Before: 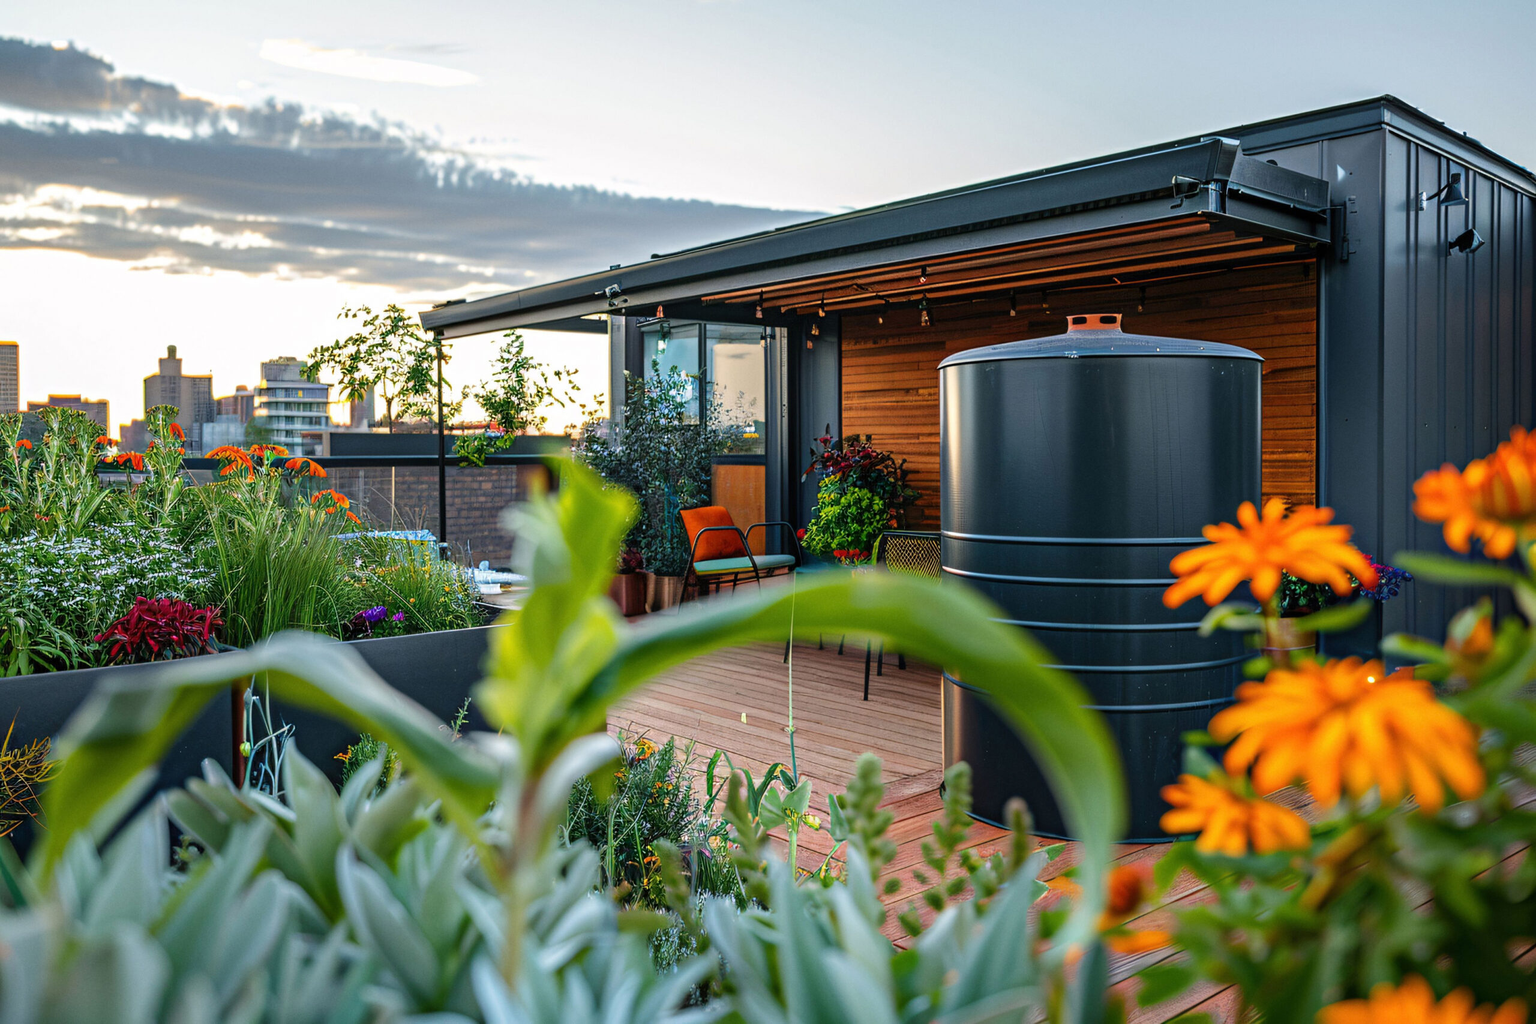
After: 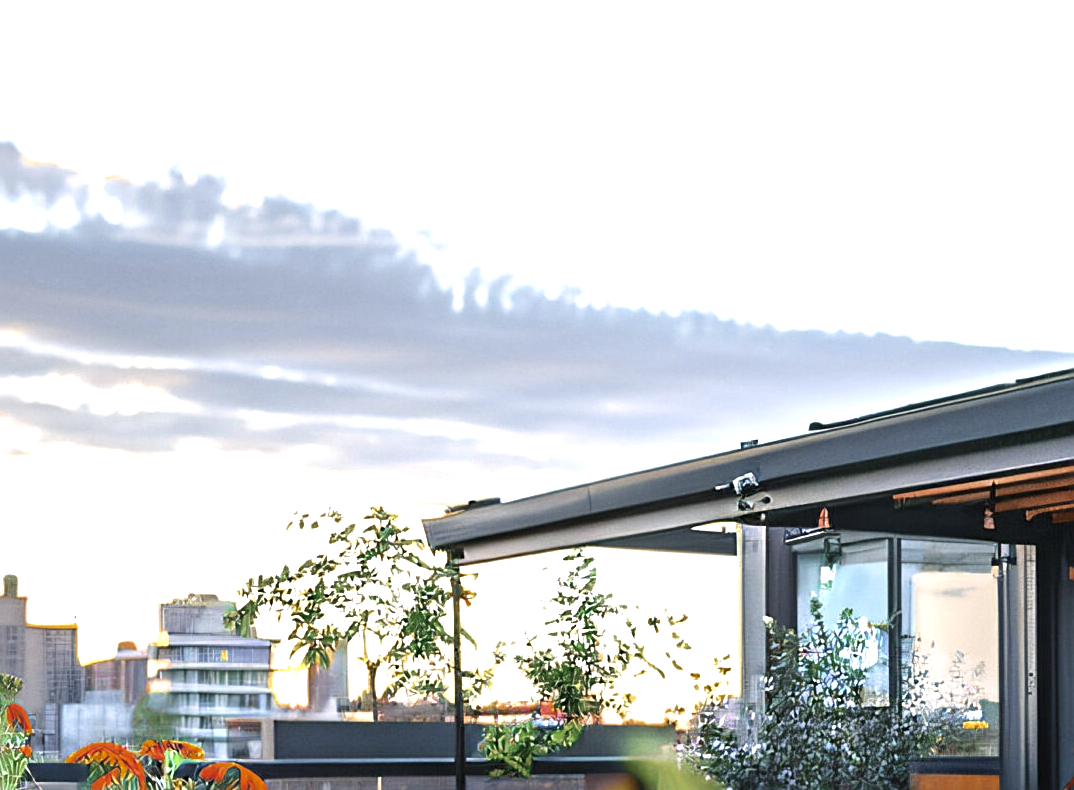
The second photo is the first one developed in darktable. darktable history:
contrast equalizer: octaves 7, y [[0.502, 0.505, 0.512, 0.529, 0.564, 0.588], [0.5 ×6], [0.502, 0.505, 0.512, 0.529, 0.564, 0.588], [0, 0.001, 0.001, 0.004, 0.008, 0.011], [0, 0.001, 0.001, 0.004, 0.008, 0.011]], mix -1
exposure: black level correction 0, exposure 0.9 EV, compensate exposure bias true, compensate highlight preservation false
color zones: curves: ch0 [(0.11, 0.396) (0.195, 0.36) (0.25, 0.5) (0.303, 0.412) (0.357, 0.544) (0.75, 0.5) (0.967, 0.328)]; ch1 [(0, 0.468) (0.112, 0.512) (0.202, 0.6) (0.25, 0.5) (0.307, 0.352) (0.357, 0.544) (0.75, 0.5) (0.963, 0.524)]
white balance: red 0.924, blue 1.095
sharpen: on, module defaults
color correction: highlights a* 5.59, highlights b* 5.24, saturation 0.68
crop and rotate: left 10.817%, top 0.062%, right 47.194%, bottom 53.626%
